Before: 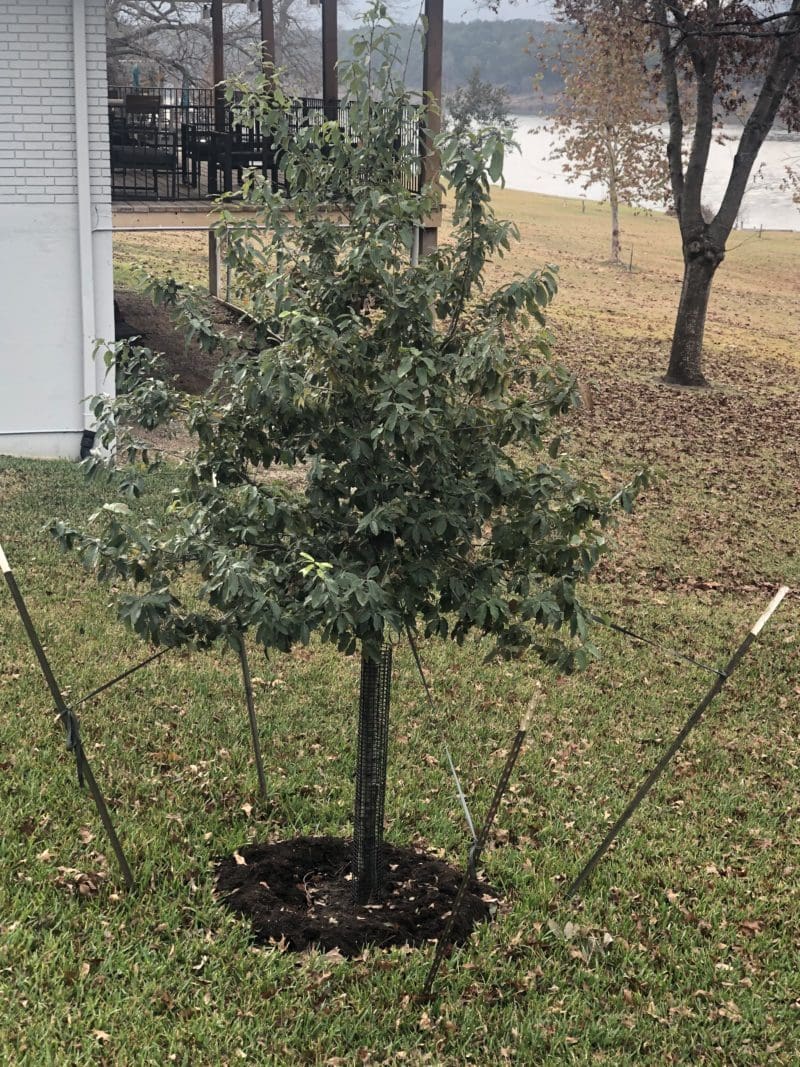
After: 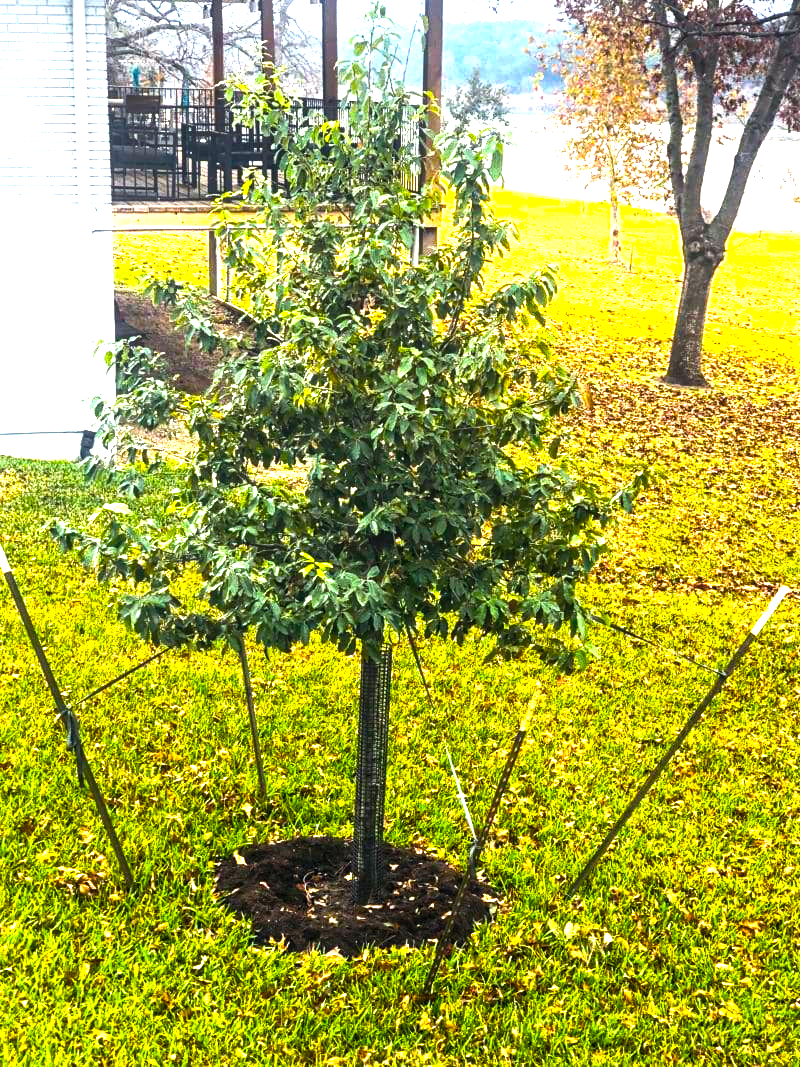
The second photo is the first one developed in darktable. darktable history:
color balance rgb: linear chroma grading › global chroma 20%, perceptual saturation grading › global saturation 65%, perceptual saturation grading › highlights 60%, perceptual saturation grading › mid-tones 50%, perceptual saturation grading › shadows 50%, perceptual brilliance grading › global brilliance 30%, perceptual brilliance grading › highlights 50%, perceptual brilliance grading › mid-tones 50%, perceptual brilliance grading › shadows -22%, global vibrance 20%
white balance: red 0.978, blue 0.999
rotate and perspective: automatic cropping original format, crop left 0, crop top 0
local contrast: on, module defaults
